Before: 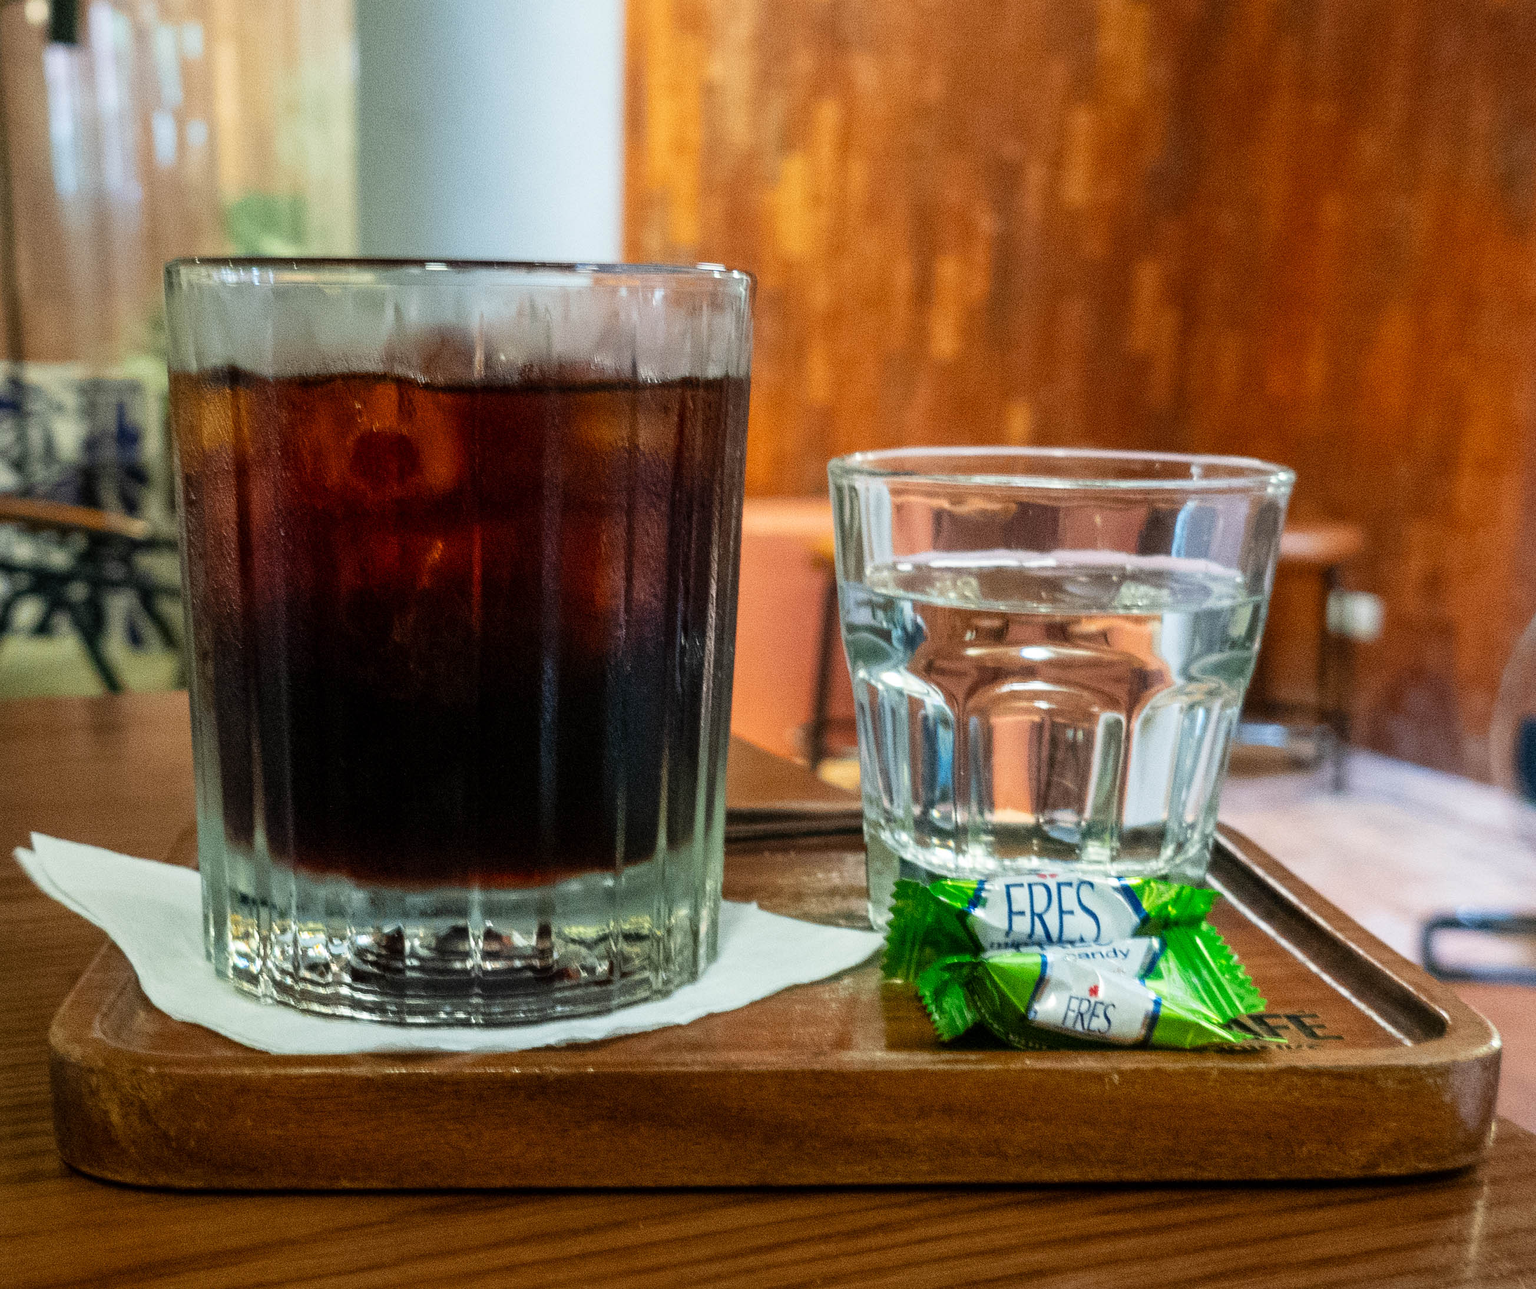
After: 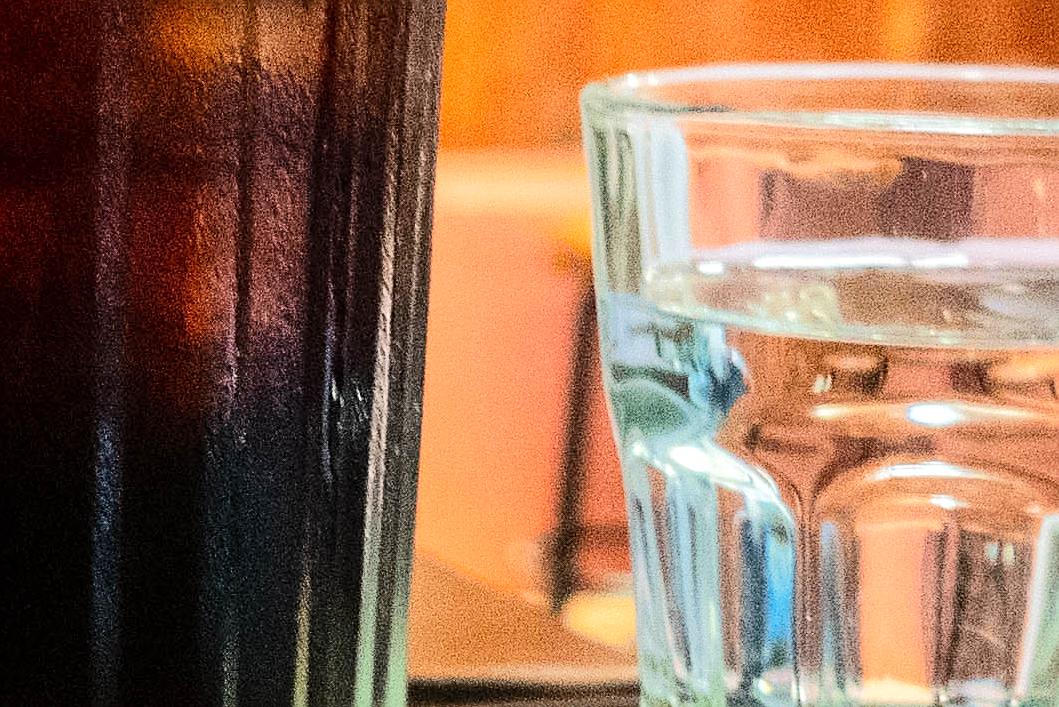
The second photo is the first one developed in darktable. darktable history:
tone equalizer: -7 EV 0.164 EV, -6 EV 0.588 EV, -5 EV 1.12 EV, -4 EV 1.34 EV, -3 EV 1.16 EV, -2 EV 0.6 EV, -1 EV 0.166 EV, edges refinement/feathering 500, mask exposure compensation -1.57 EV, preserve details no
crop: left 31.642%, top 31.794%, right 27.75%, bottom 35.869%
sharpen: on, module defaults
